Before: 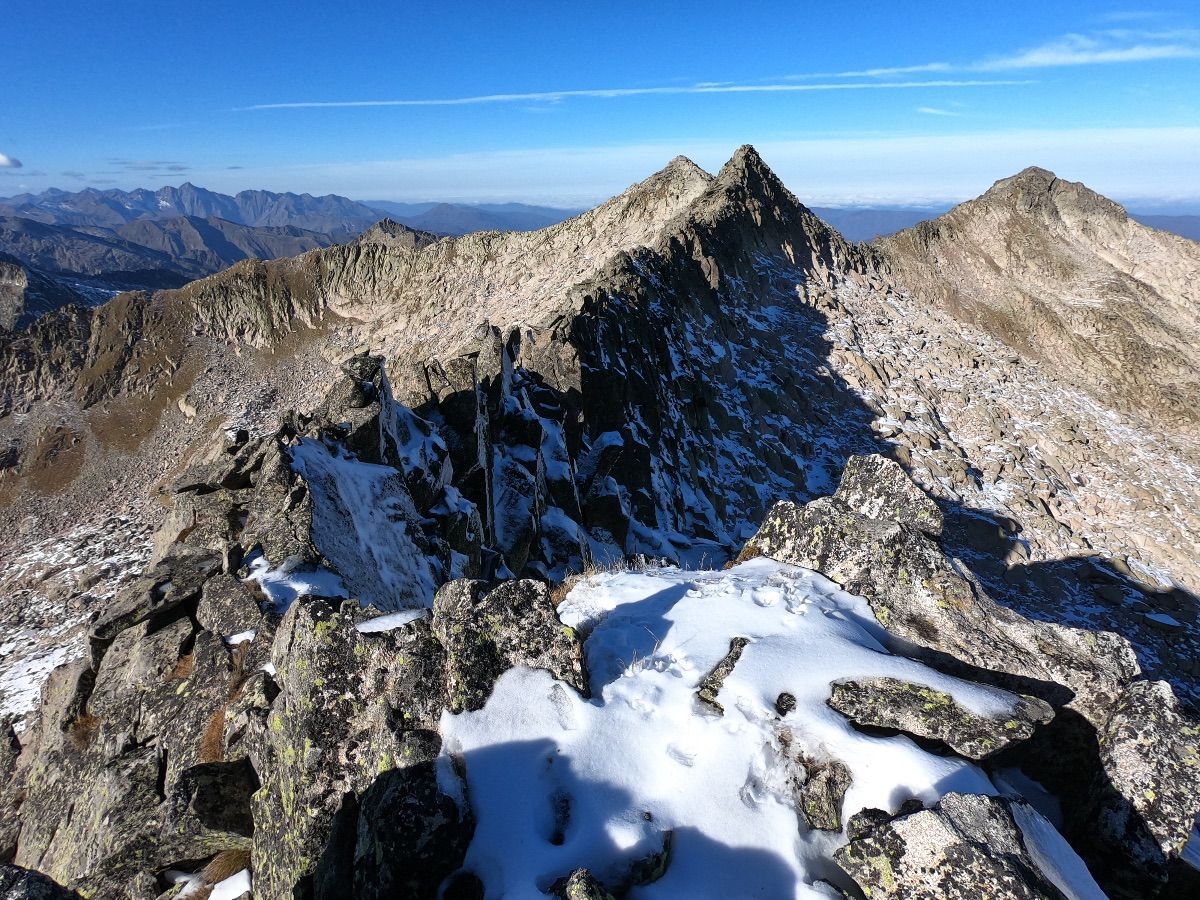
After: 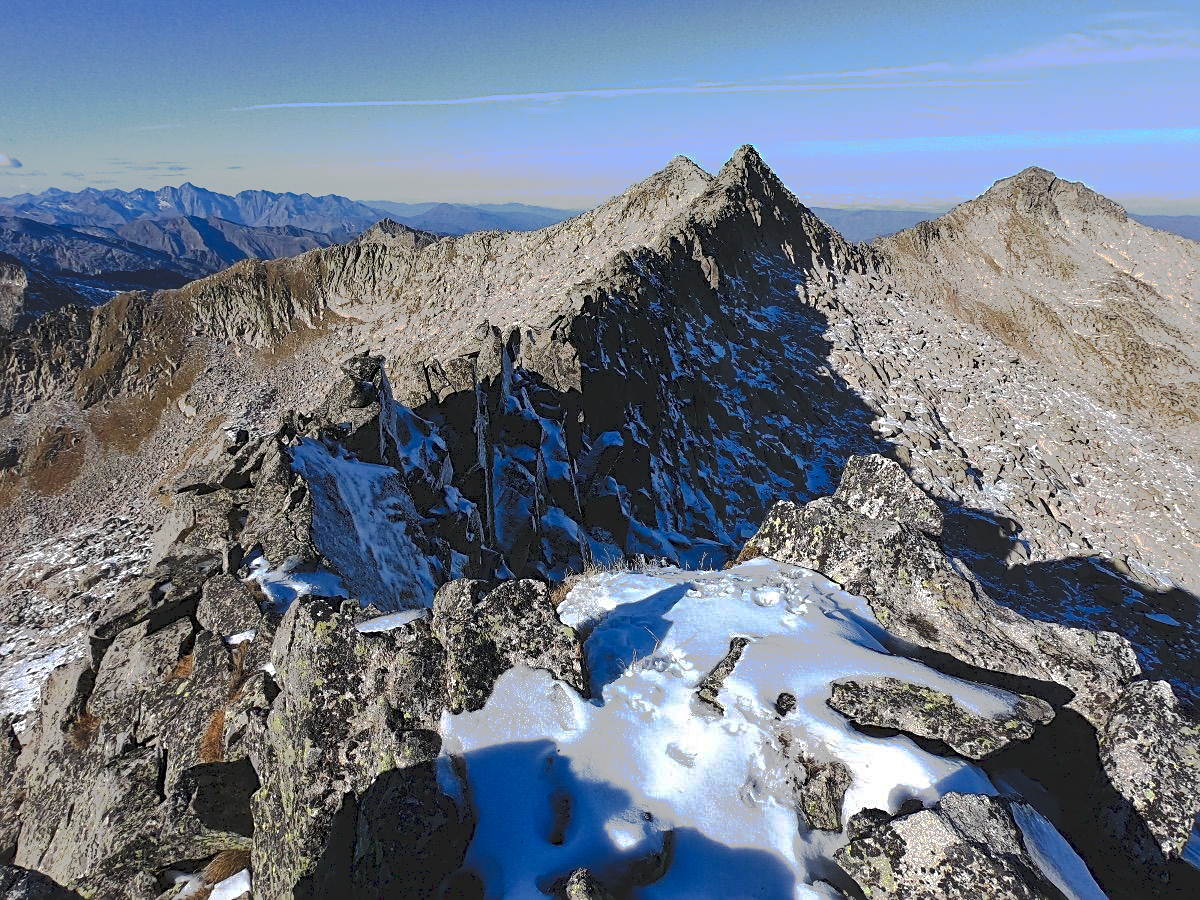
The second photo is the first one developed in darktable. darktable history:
tone curve: curves: ch0 [(0, 0) (0.003, 0.118) (0.011, 0.118) (0.025, 0.122) (0.044, 0.131) (0.069, 0.142) (0.1, 0.155) (0.136, 0.168) (0.177, 0.183) (0.224, 0.216) (0.277, 0.265) (0.335, 0.337) (0.399, 0.415) (0.468, 0.506) (0.543, 0.586) (0.623, 0.665) (0.709, 0.716) (0.801, 0.737) (0.898, 0.744) (1, 1)], preserve colors none
sharpen: radius 2.529, amount 0.323
